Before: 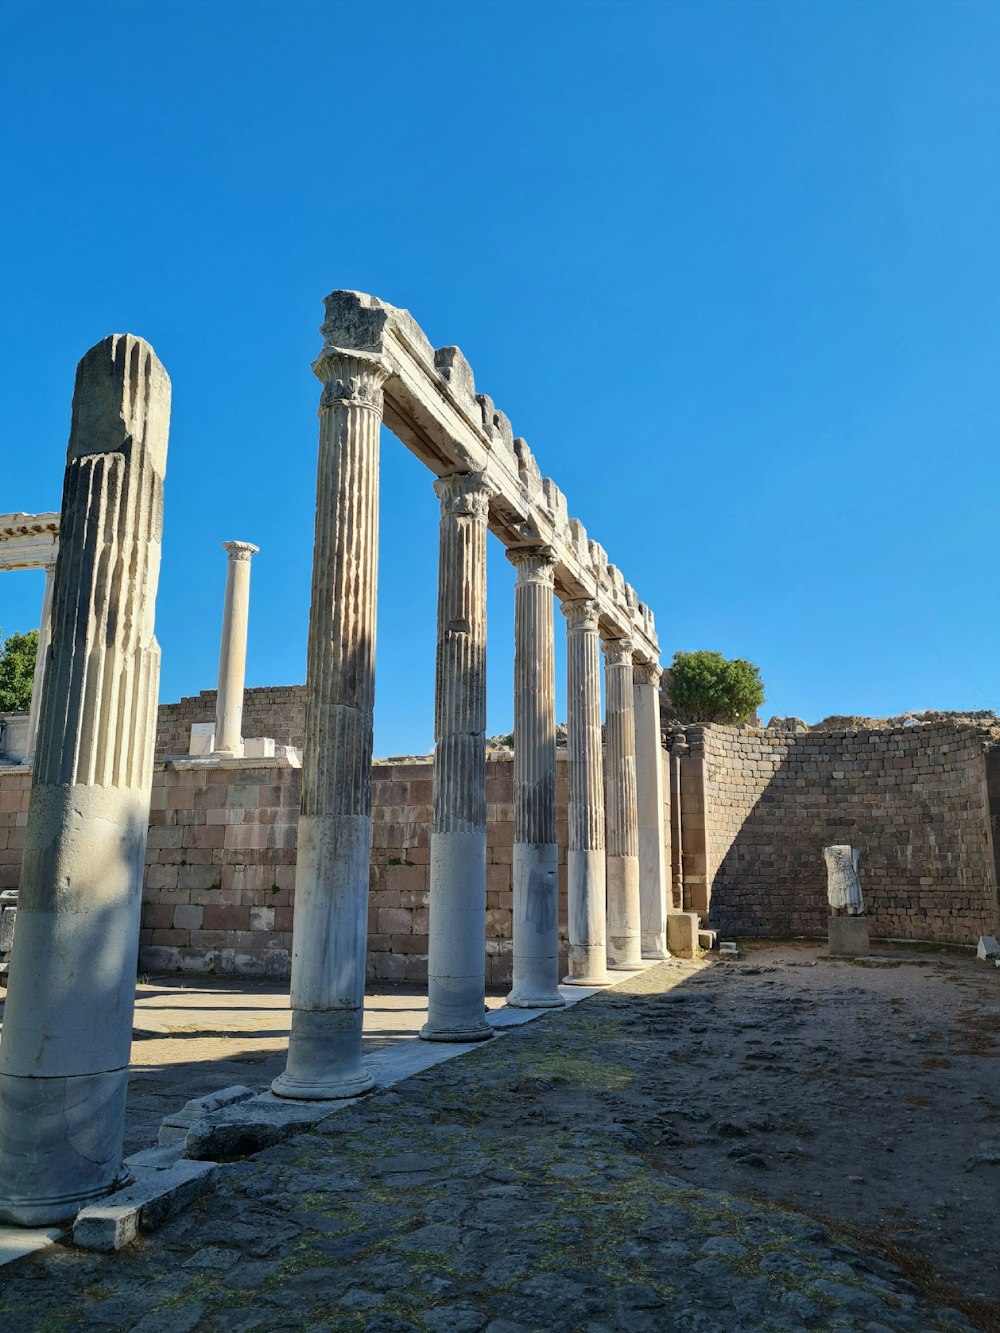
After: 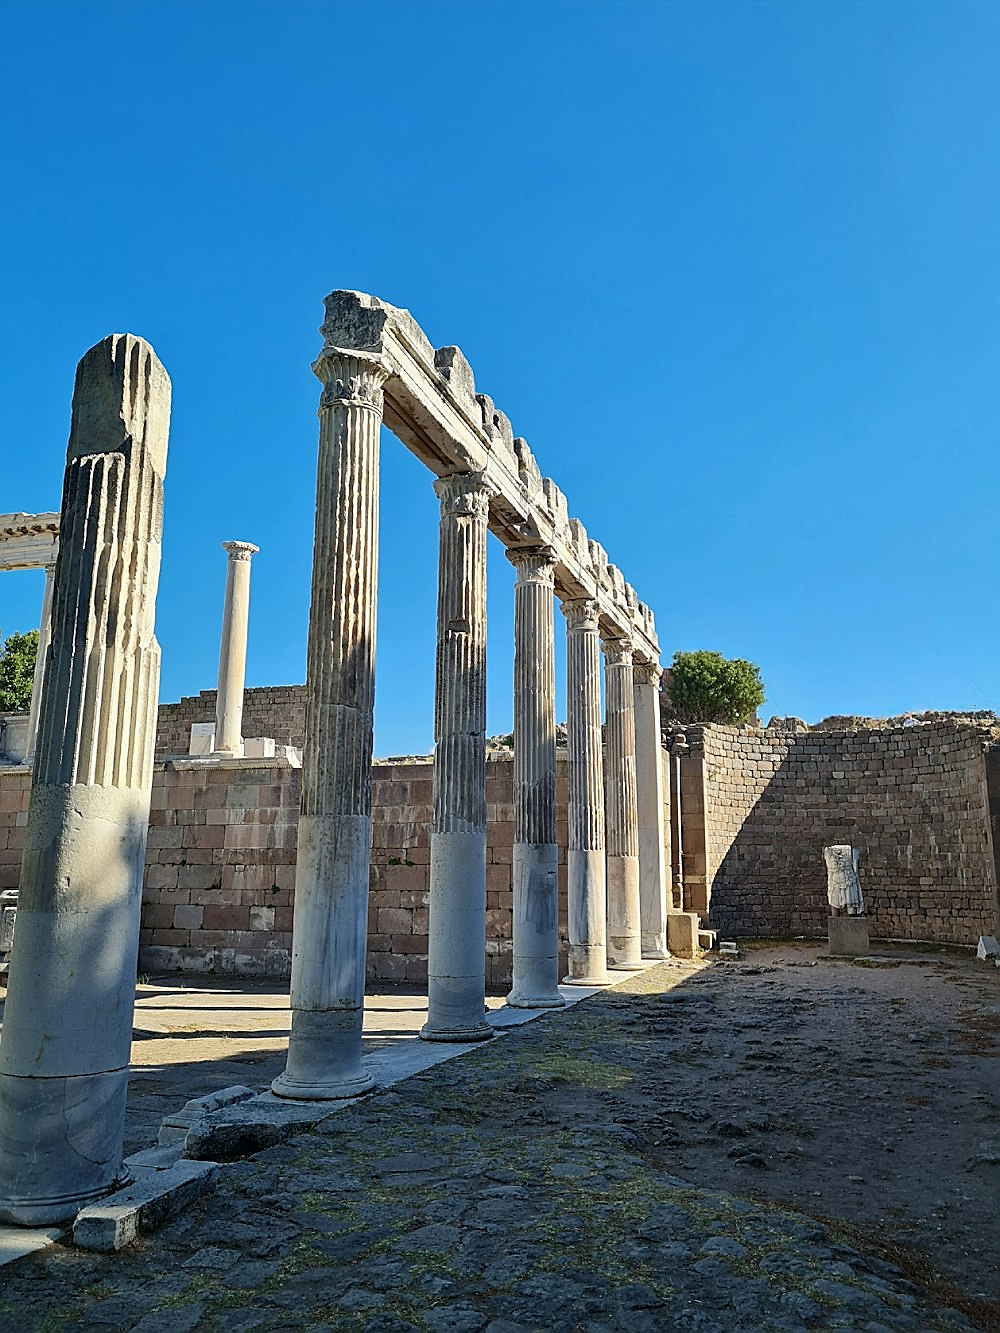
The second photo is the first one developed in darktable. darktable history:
sharpen: radius 1.403, amount 1.254, threshold 0.646
